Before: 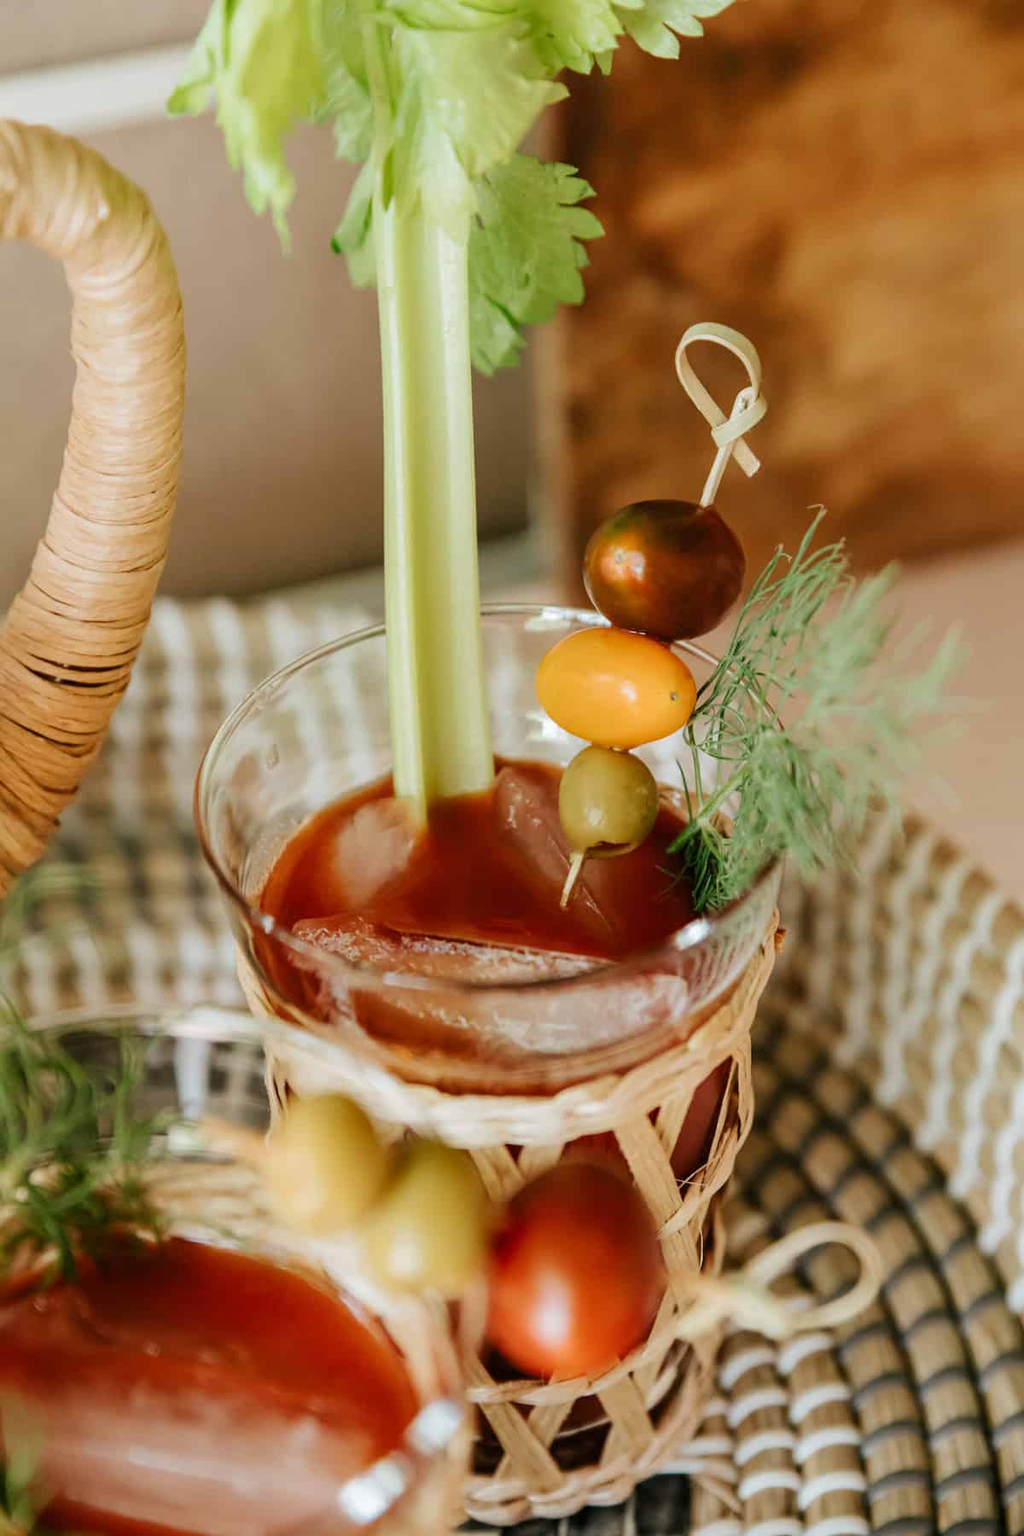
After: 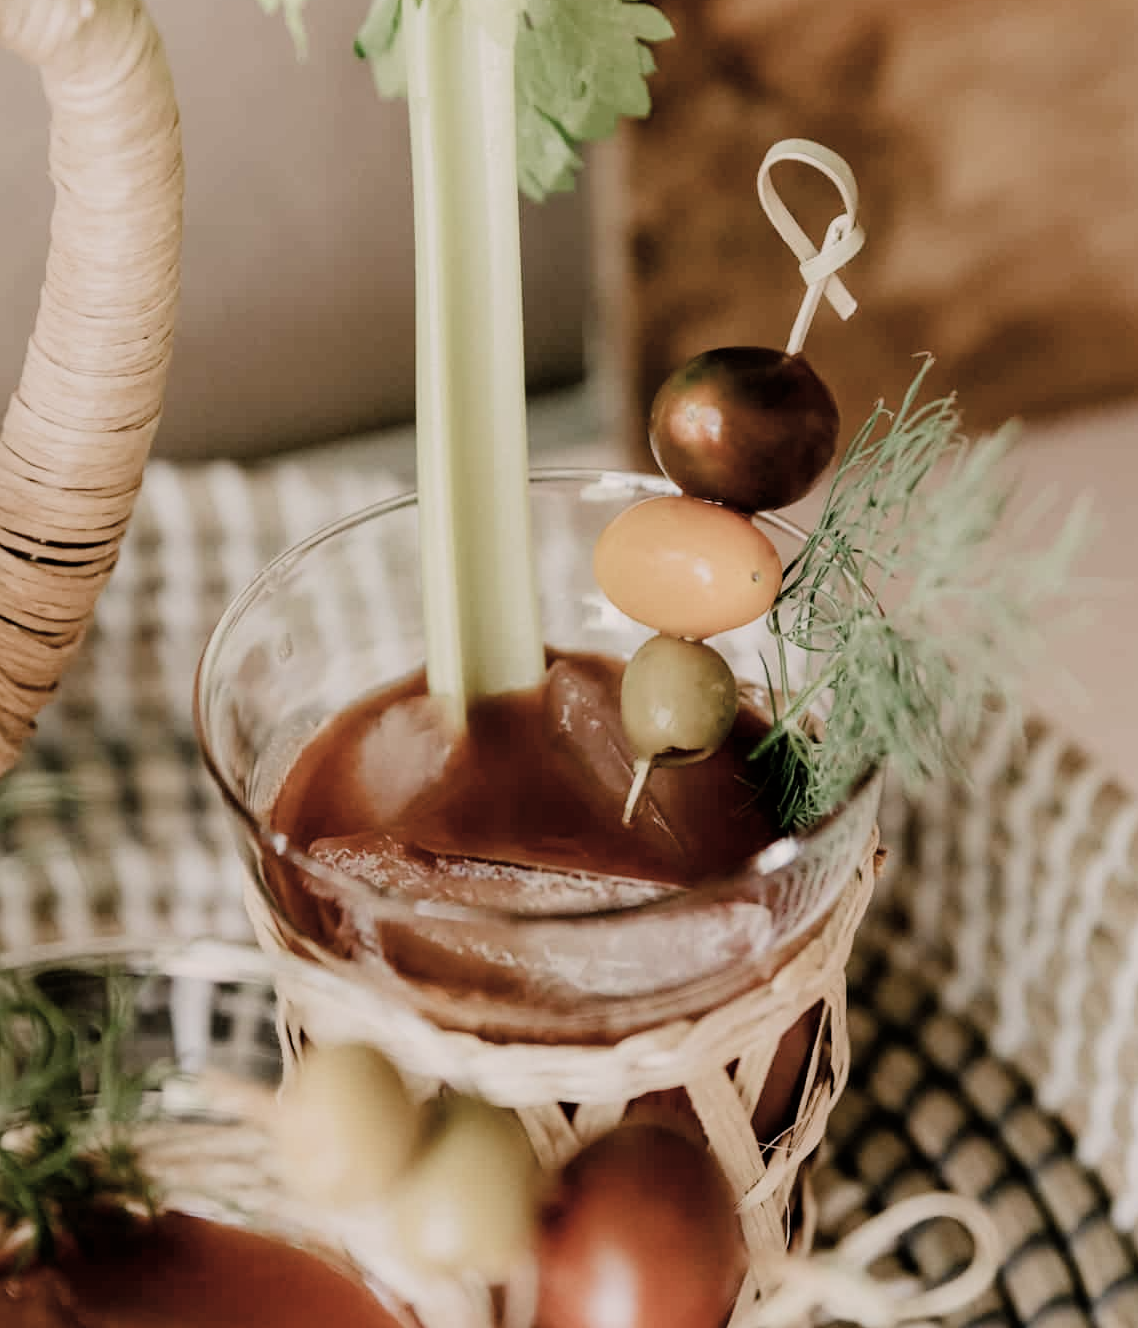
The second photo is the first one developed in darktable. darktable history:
color correction: highlights a* 5.58, highlights b* 5.26, saturation 0.63
crop and rotate: left 2.915%, top 13.333%, right 2.225%, bottom 12.889%
color balance rgb: linear chroma grading › global chroma -15.625%, perceptual saturation grading › global saturation 20%, perceptual saturation grading › highlights -50.485%, perceptual saturation grading › shadows 30.033%, global vibrance 20%
filmic rgb: black relative exposure -7.5 EV, white relative exposure 5 EV, hardness 3.32, contrast 1.298
tone equalizer: -7 EV 0.109 EV, smoothing diameter 24.89%, edges refinement/feathering 13.07, preserve details guided filter
